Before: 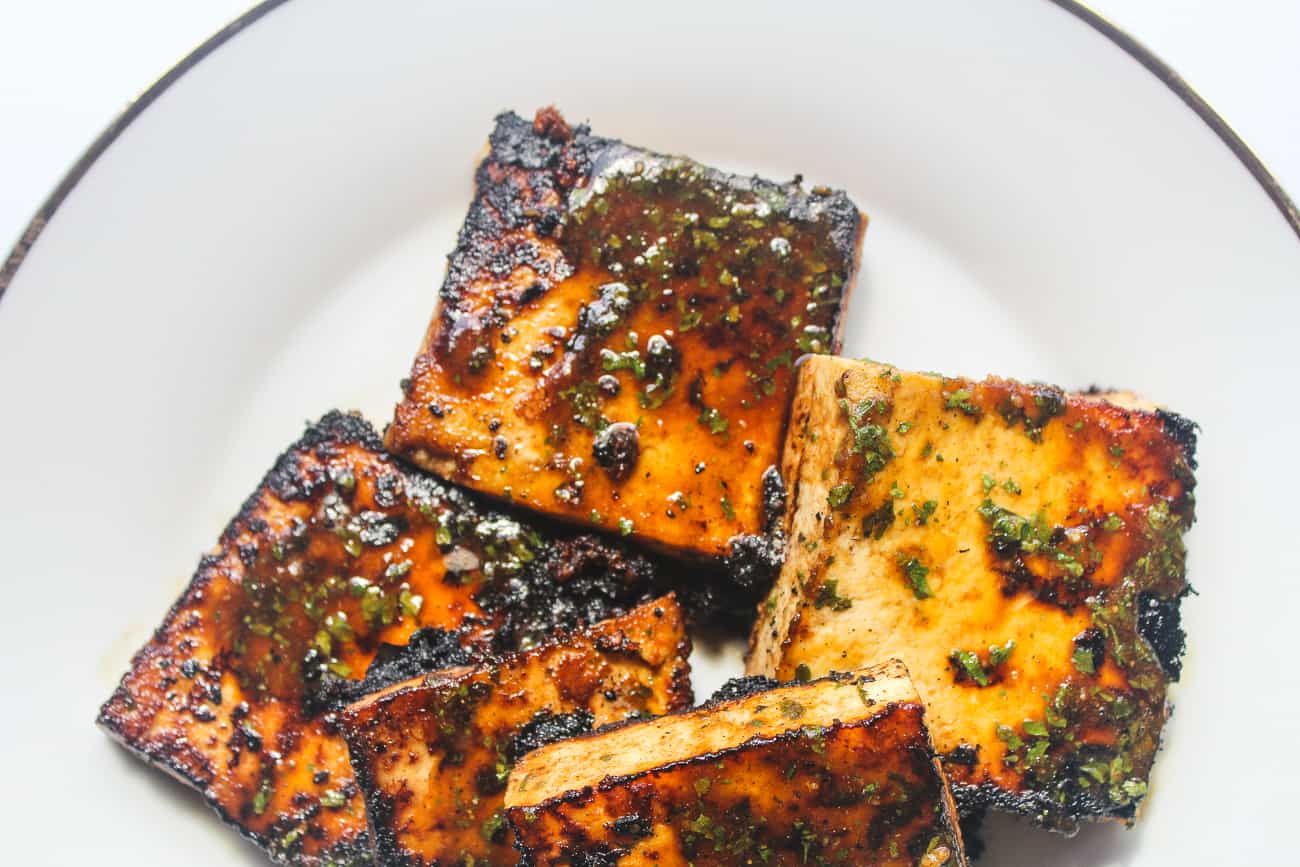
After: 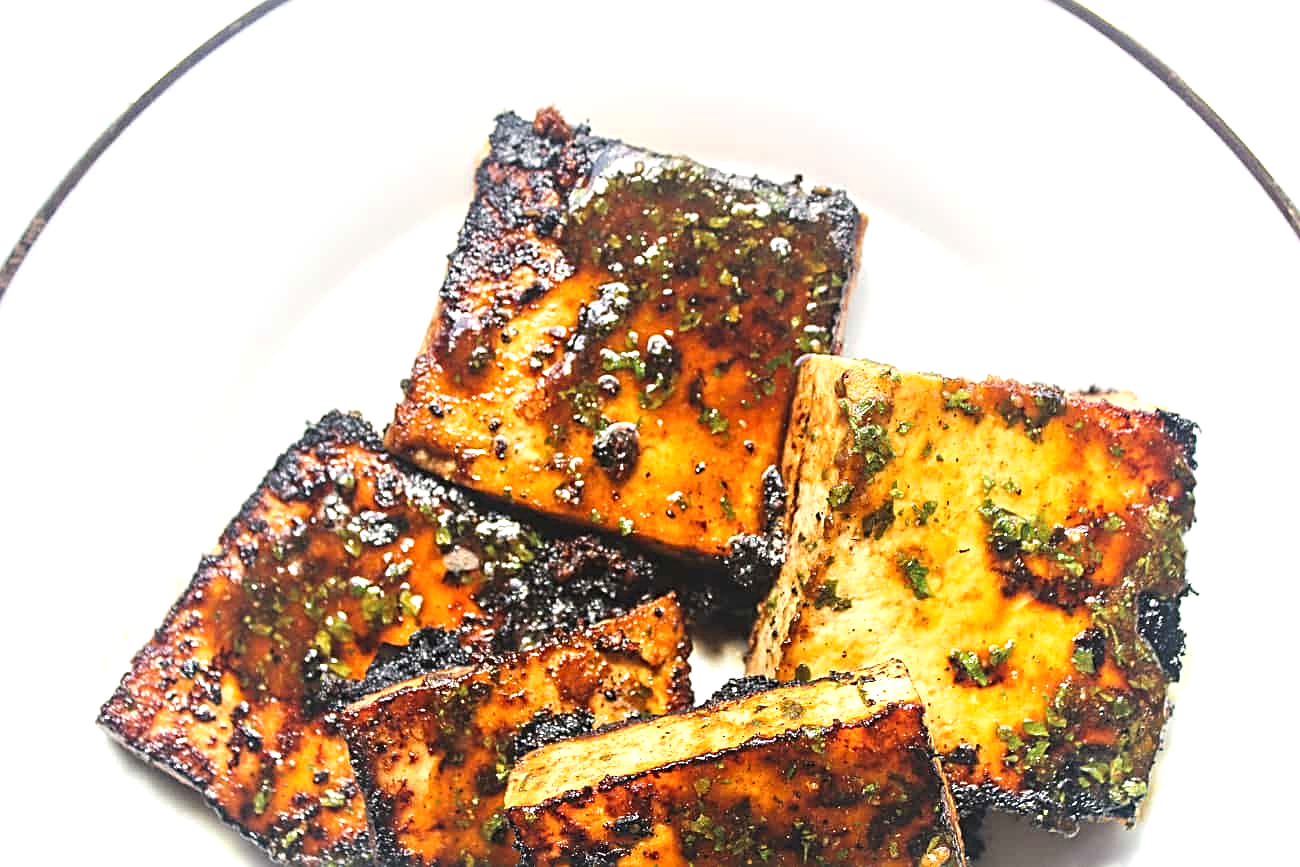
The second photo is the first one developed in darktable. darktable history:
sharpen: radius 2.714, amount 0.663
exposure: black level correction 0, exposure 0.498 EV, compensate highlight preservation false
